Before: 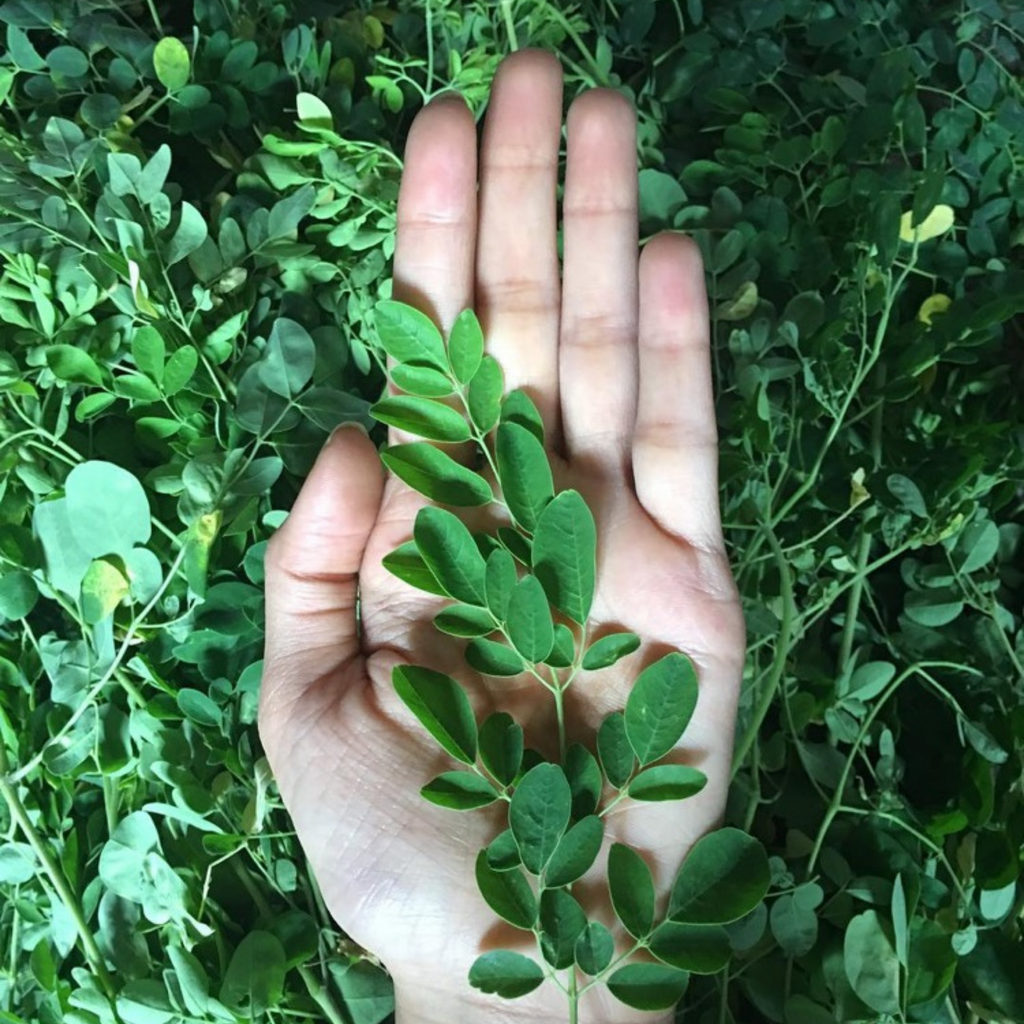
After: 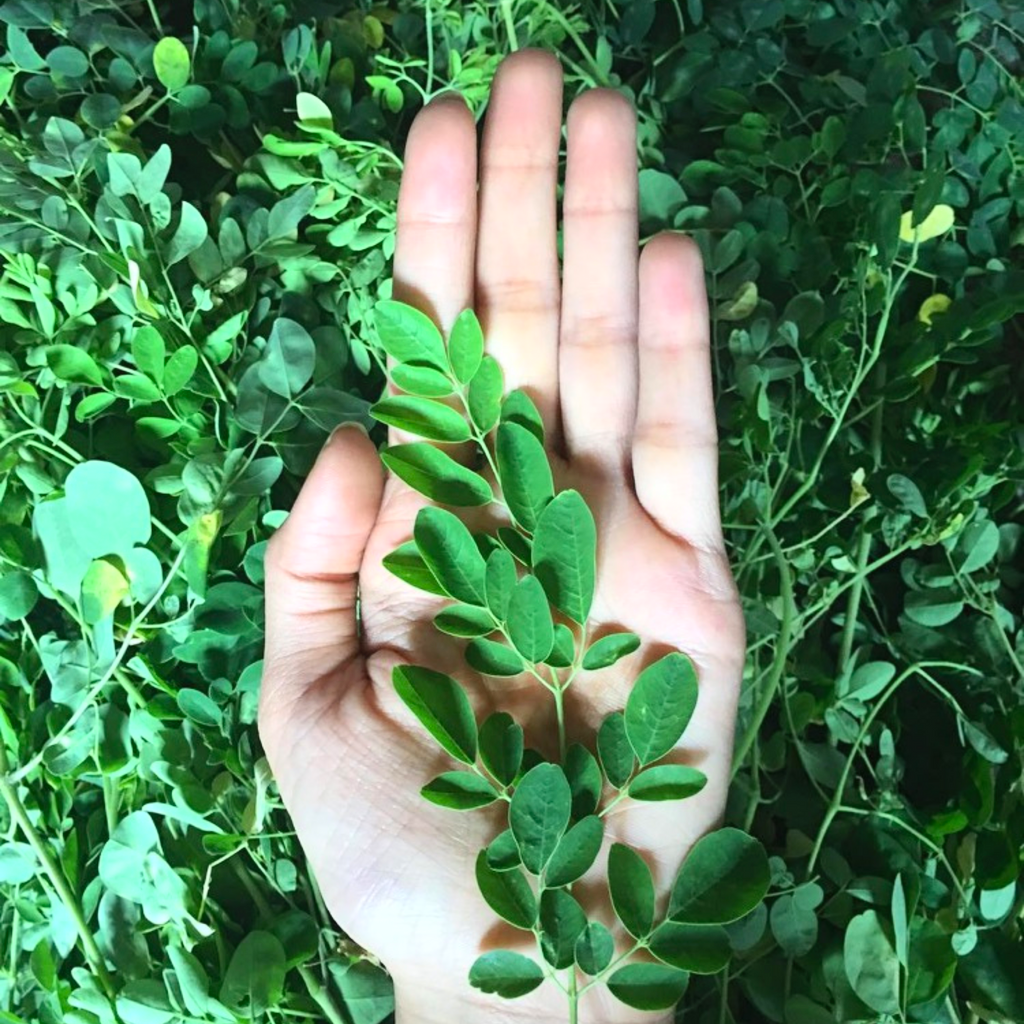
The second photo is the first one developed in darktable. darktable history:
contrast brightness saturation: contrast 0.197, brightness 0.163, saturation 0.216
